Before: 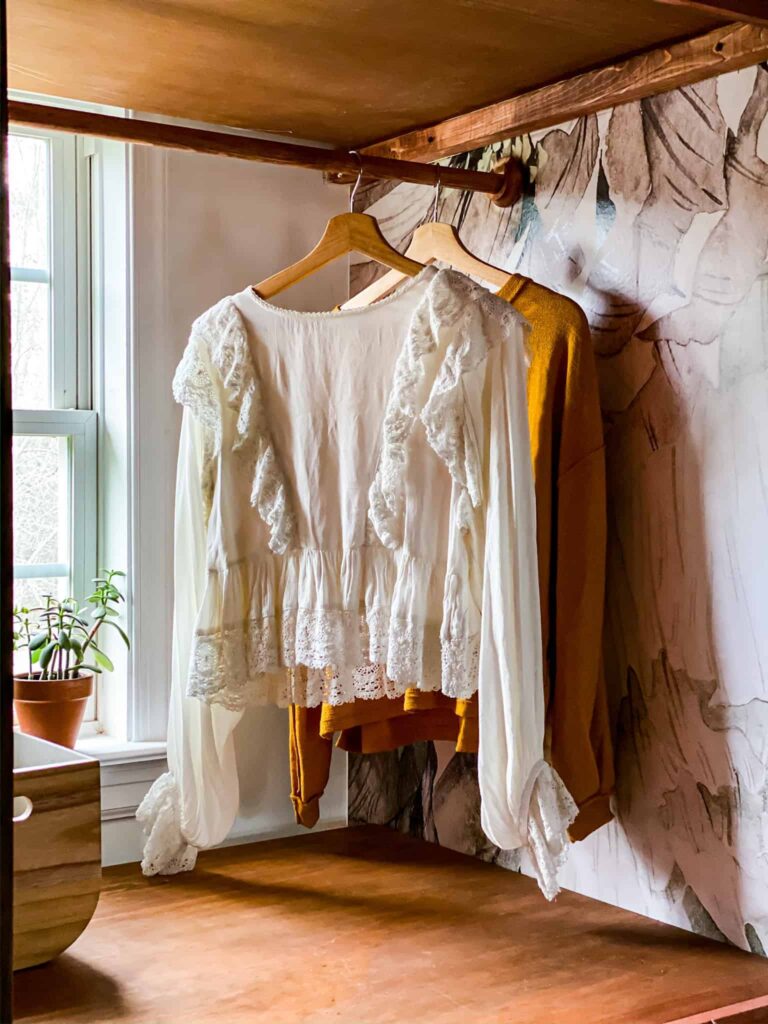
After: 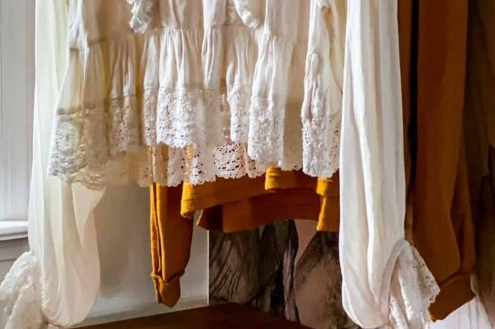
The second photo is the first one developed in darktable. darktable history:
crop: left 18.144%, top 50.944%, right 17.308%, bottom 16.924%
